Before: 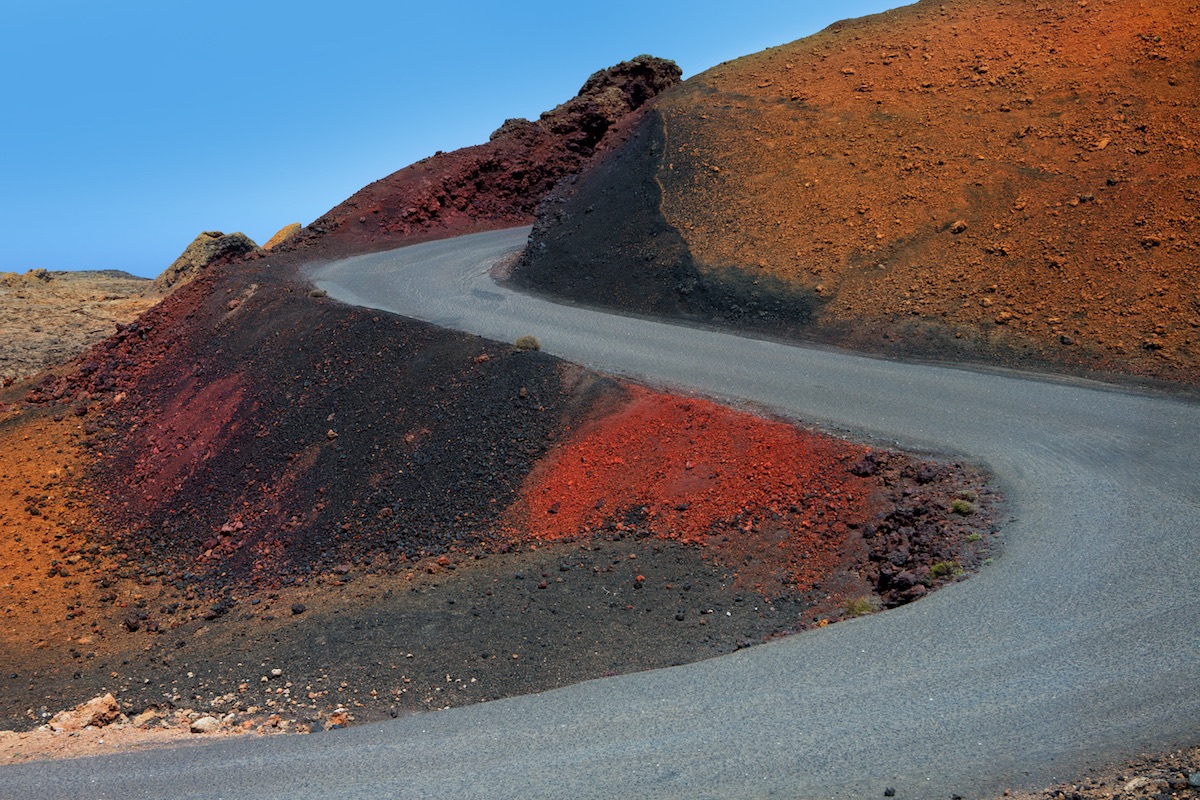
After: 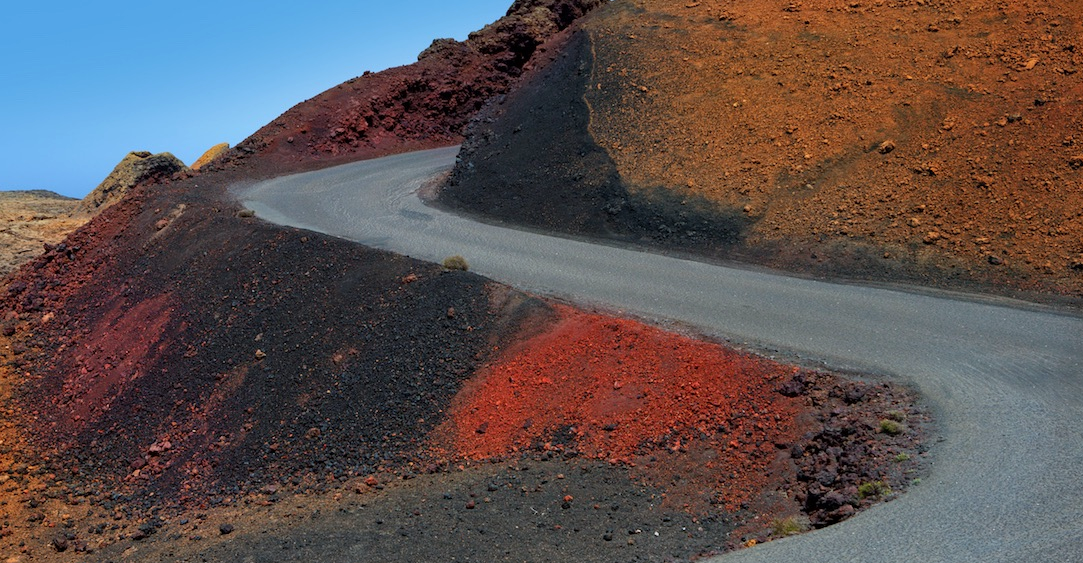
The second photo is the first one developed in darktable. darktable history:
haze removal: strength 0.097, compatibility mode true, adaptive false
crop: left 6.02%, top 10.08%, right 3.717%, bottom 19.477%
